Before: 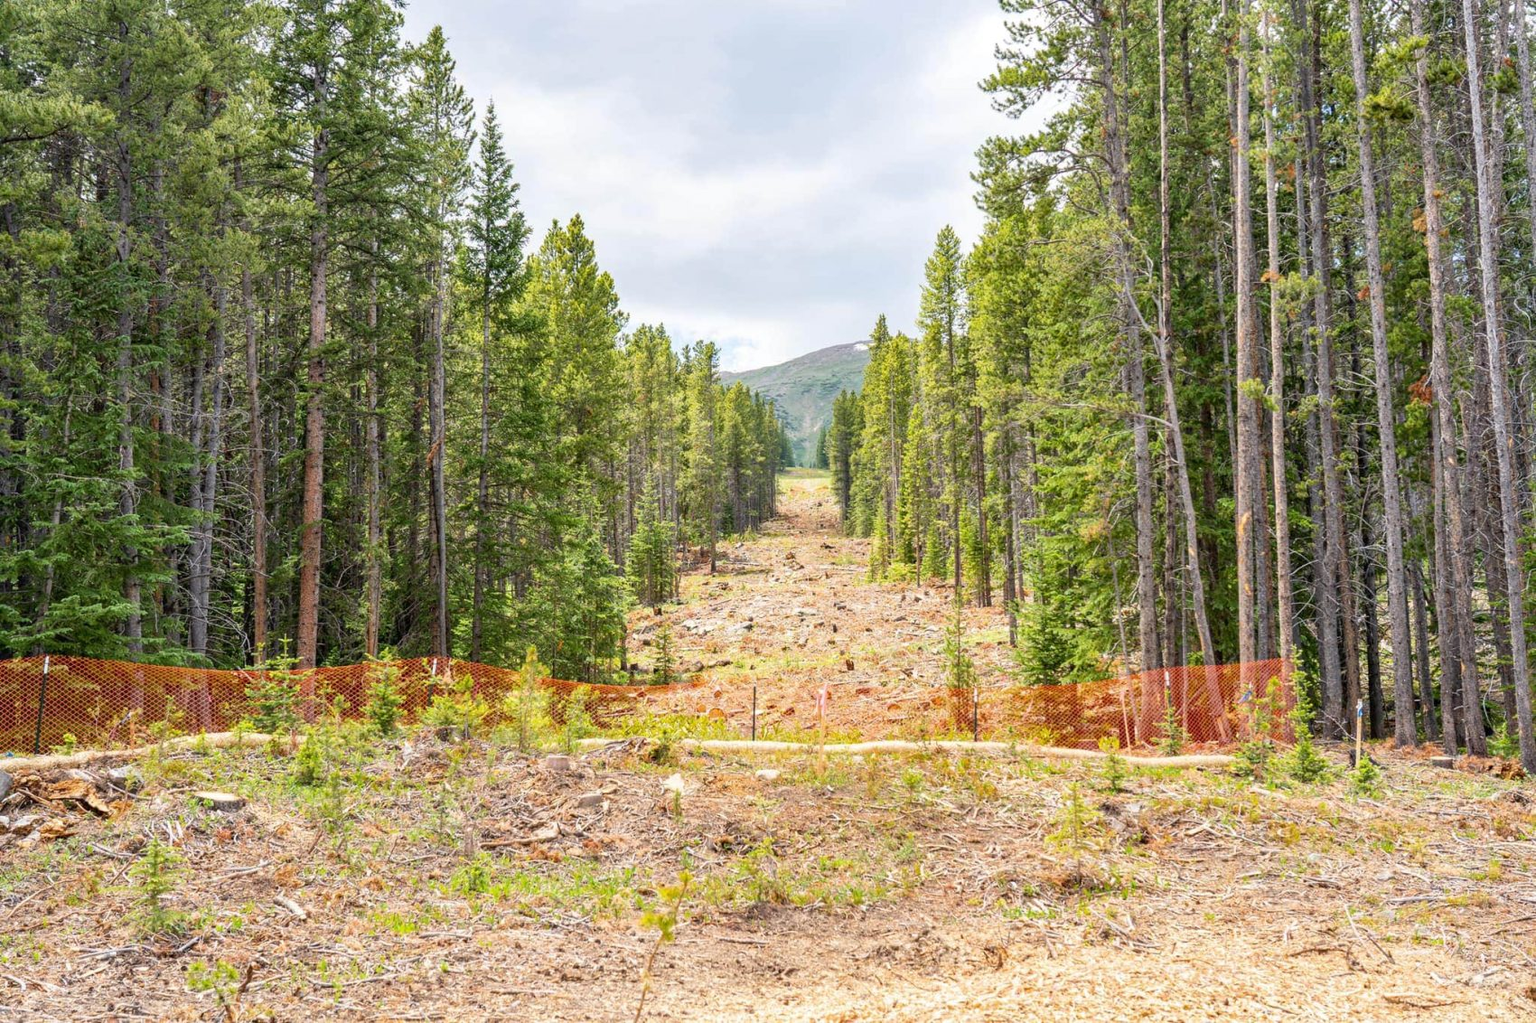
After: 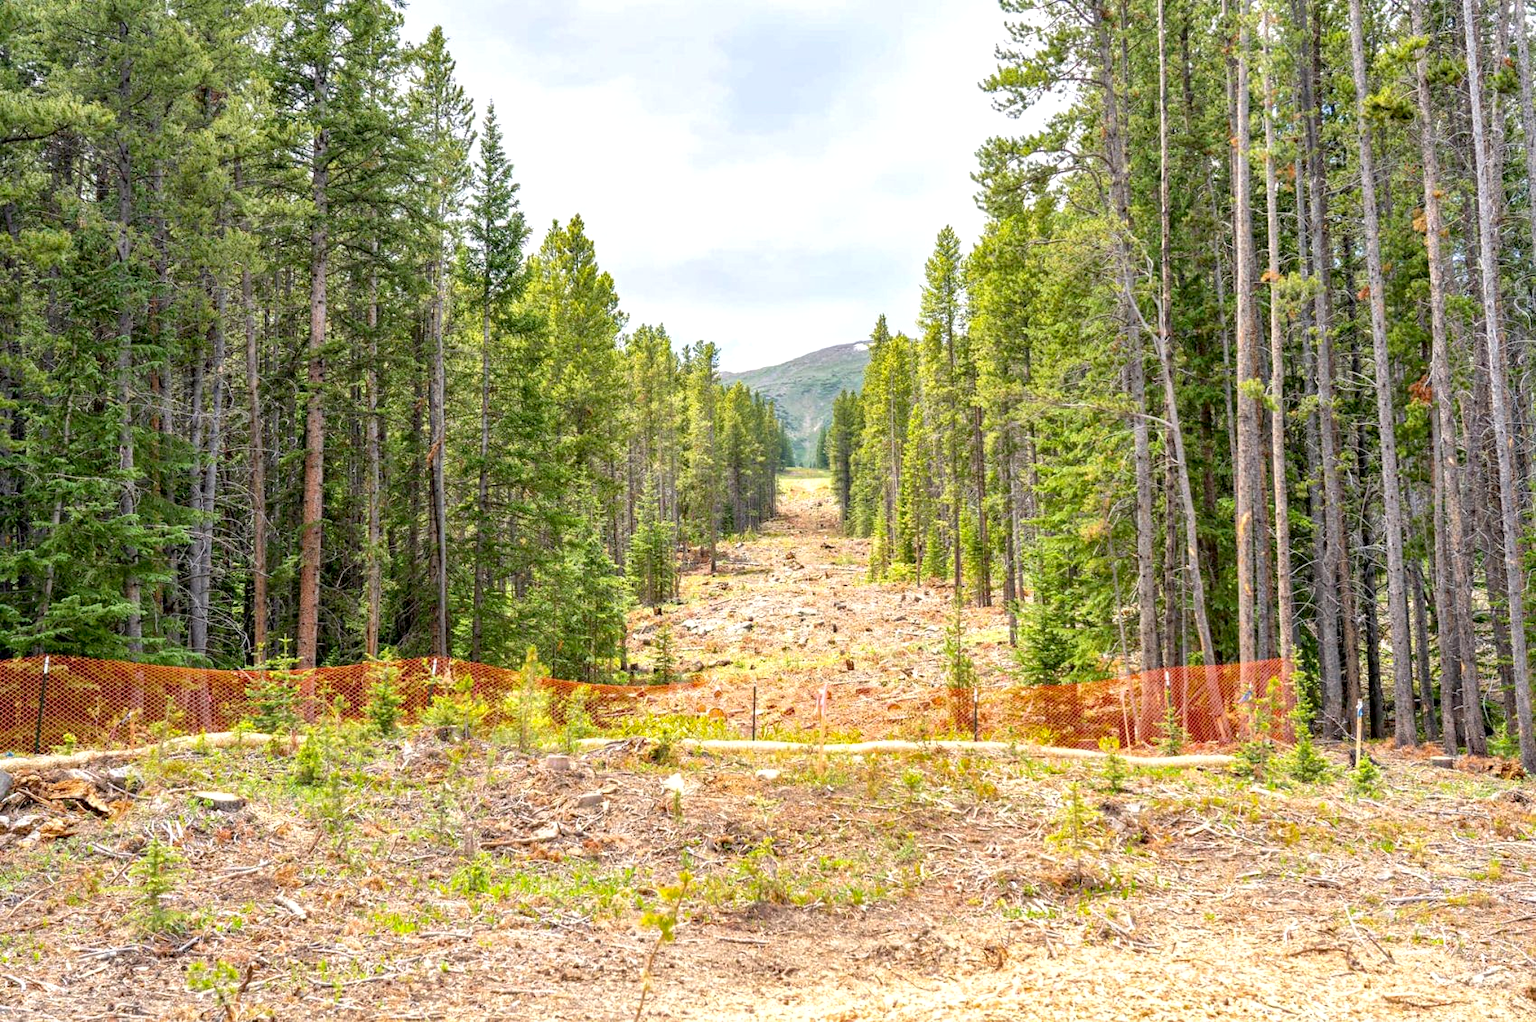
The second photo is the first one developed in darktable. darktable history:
exposure: black level correction 0.005, exposure 0.417 EV, compensate highlight preservation false
shadows and highlights: shadows -20, white point adjustment -2, highlights -35
